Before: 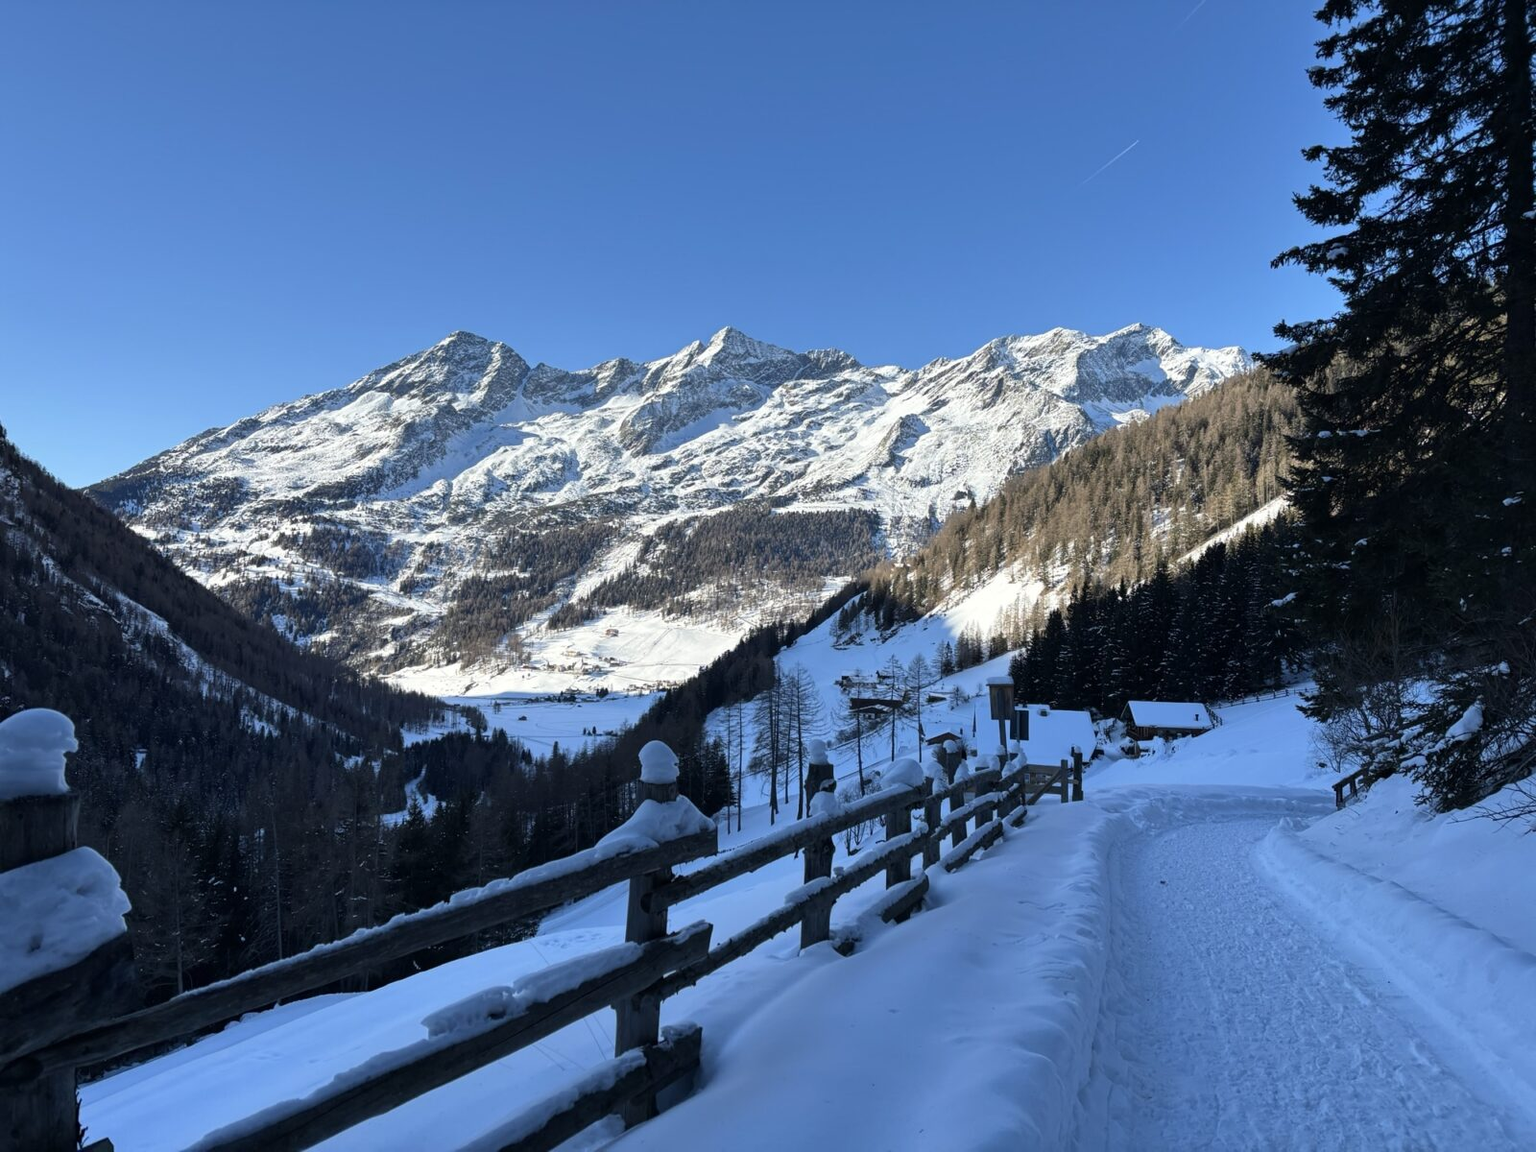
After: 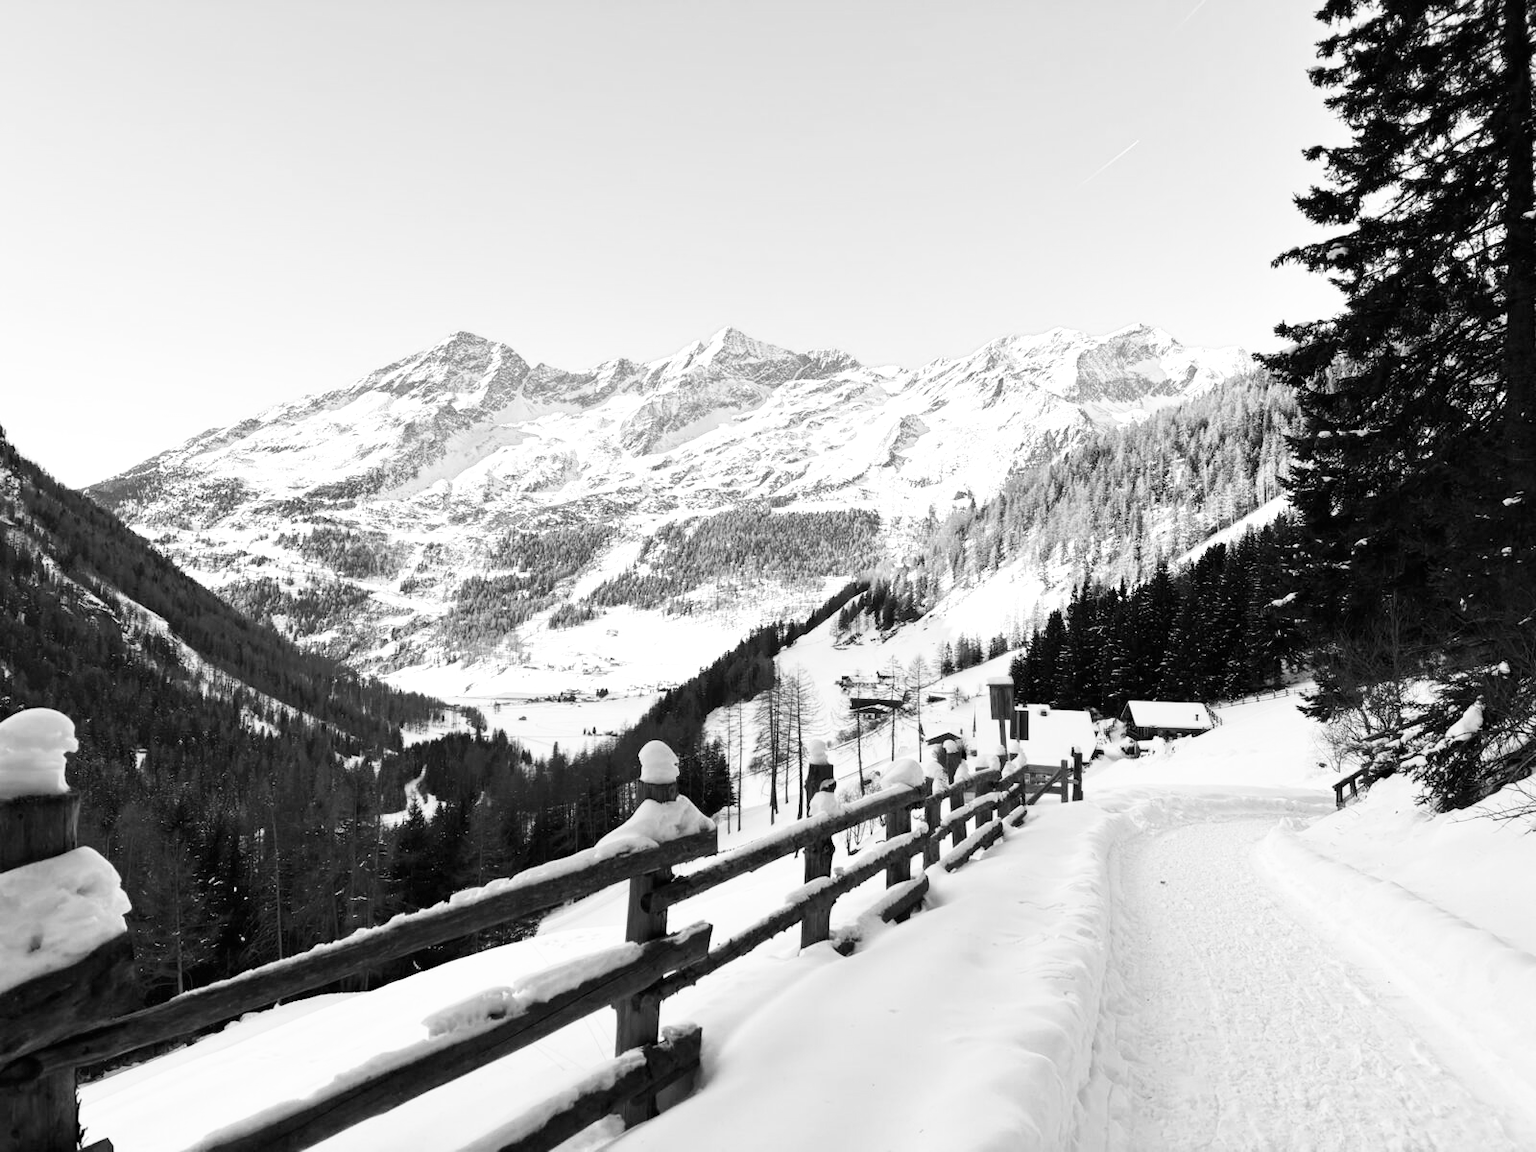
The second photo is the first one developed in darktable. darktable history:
exposure: black level correction 0, exposure 0.695 EV, compensate highlight preservation false
contrast brightness saturation: contrast 0.103, saturation -0.362
base curve: curves: ch0 [(0, 0) (0.005, 0.002) (0.15, 0.3) (0.4, 0.7) (0.75, 0.95) (1, 1)], preserve colors none
color calibration: output gray [0.21, 0.42, 0.37, 0], illuminant as shot in camera, x 0.359, y 0.362, temperature 4564.91 K
